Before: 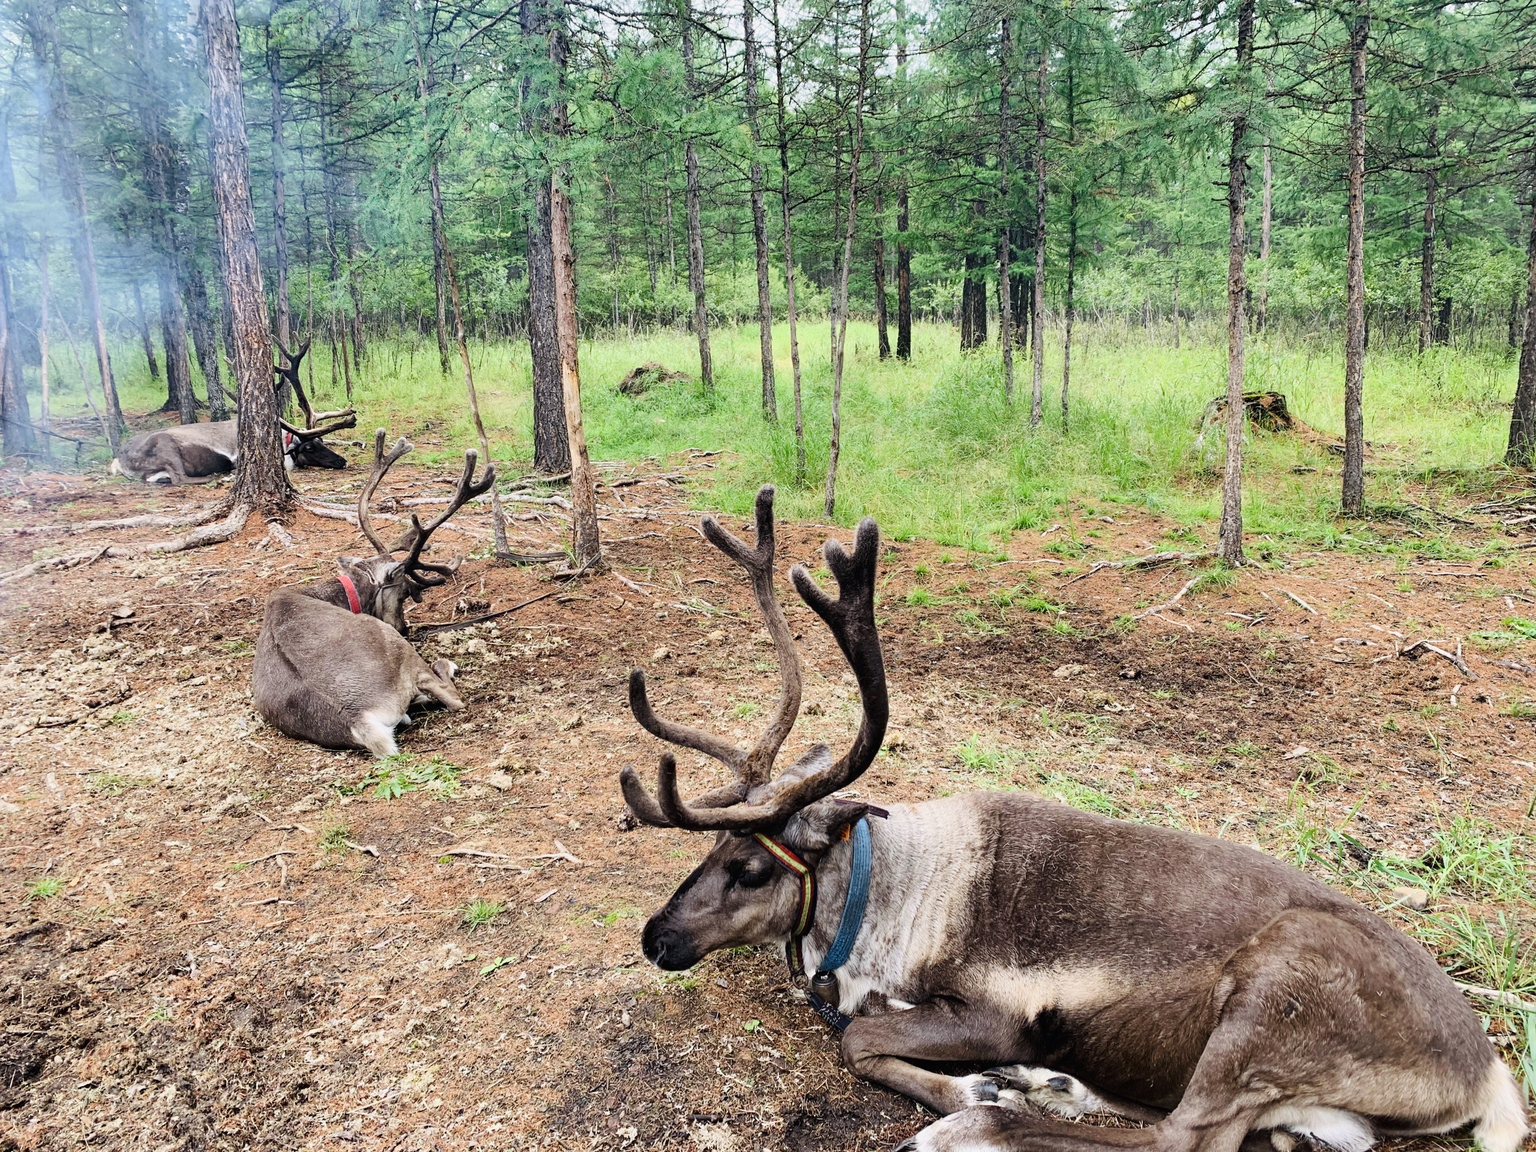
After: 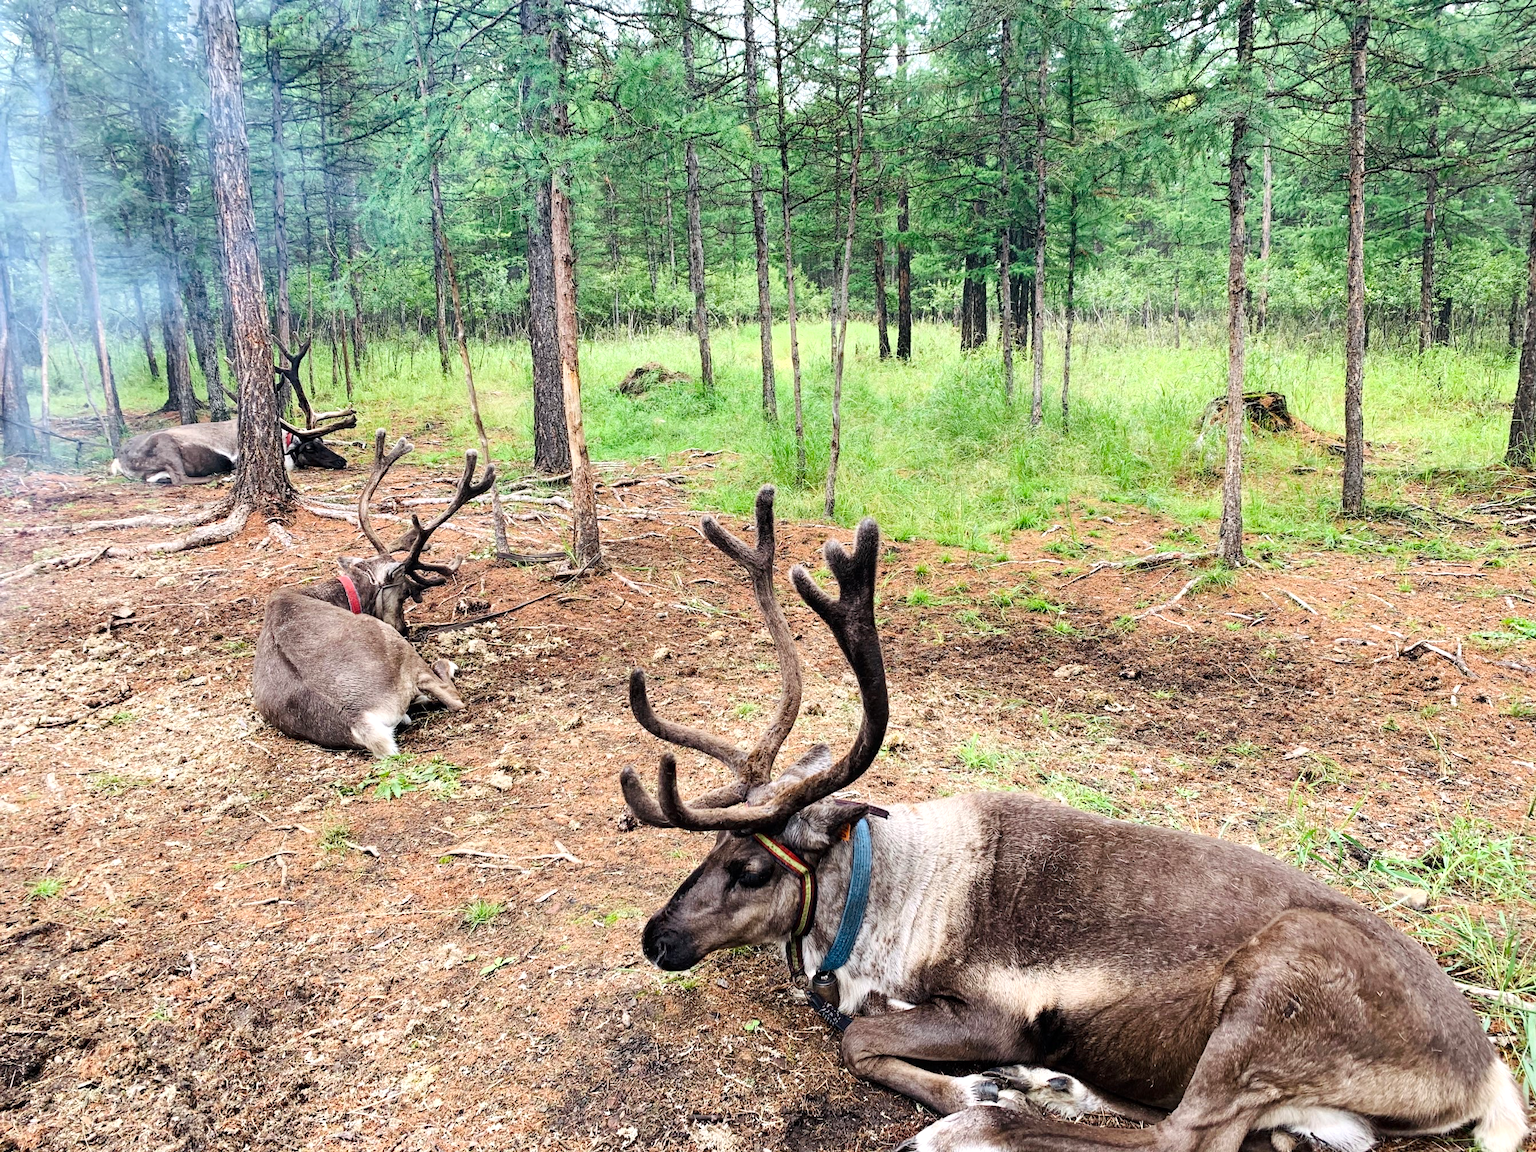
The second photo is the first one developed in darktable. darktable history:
local contrast: highlights 100%, shadows 97%, detail 120%, midtone range 0.2
shadows and highlights: radius 47.31, white point adjustment 6.7, compress 80.03%, soften with gaussian
